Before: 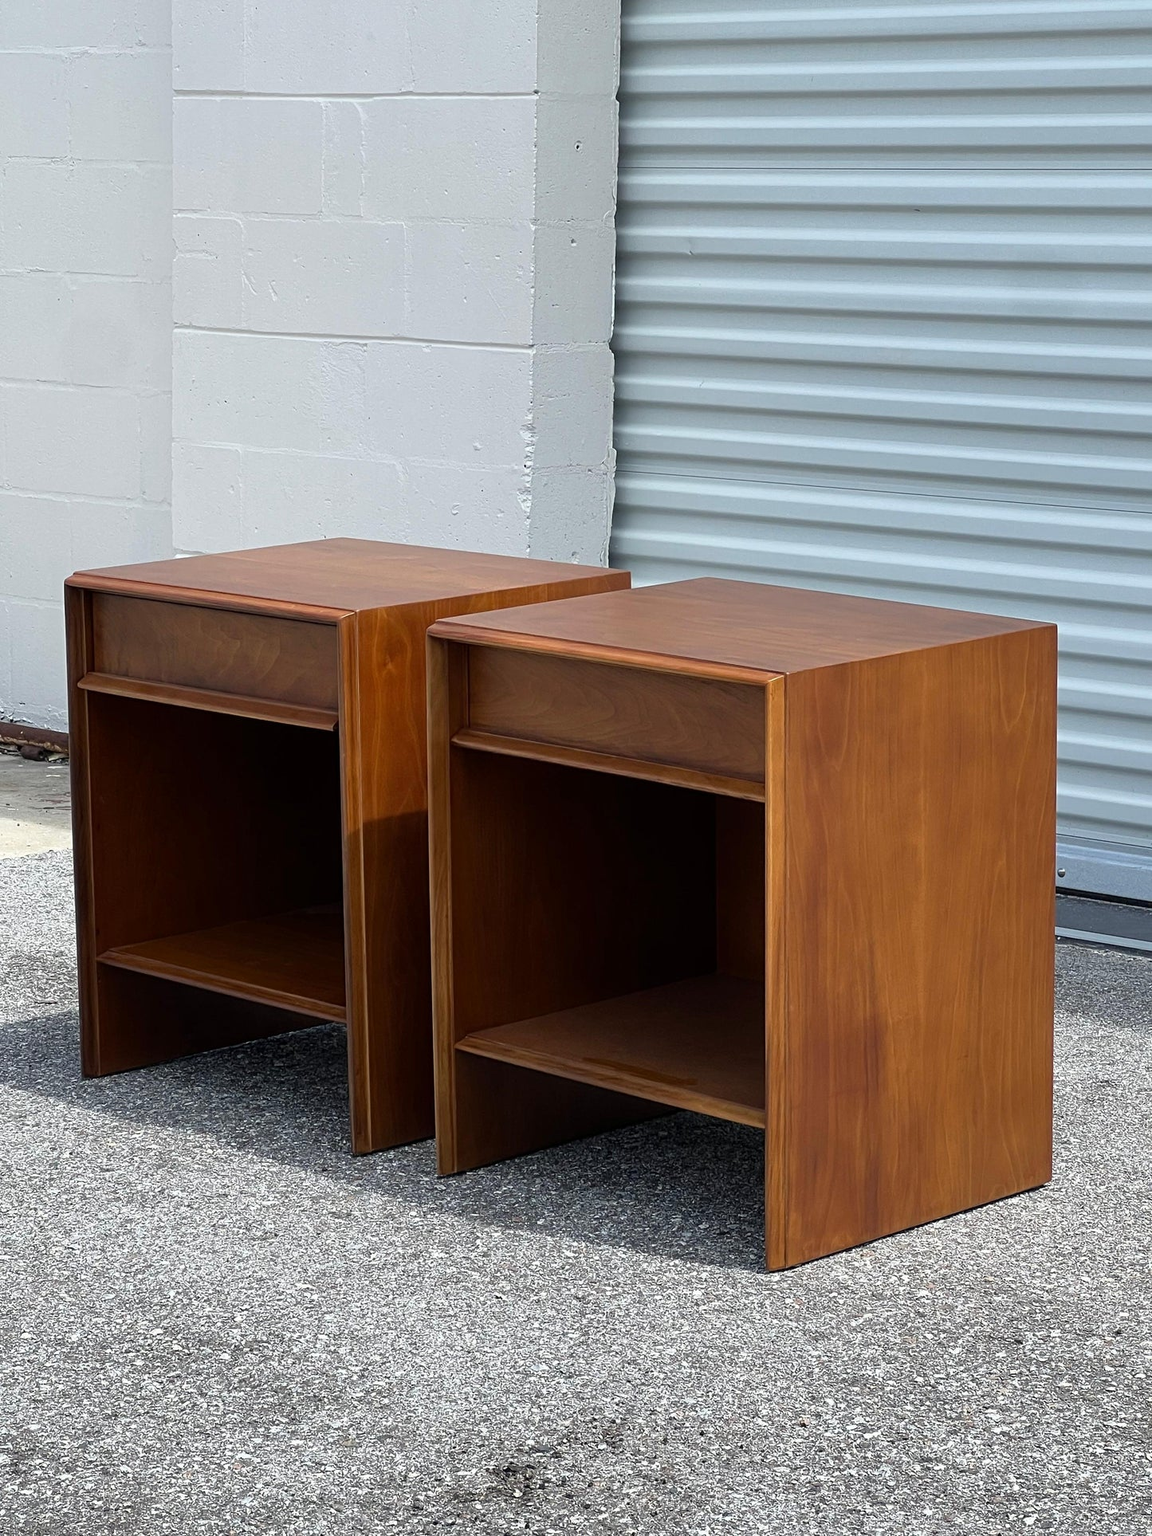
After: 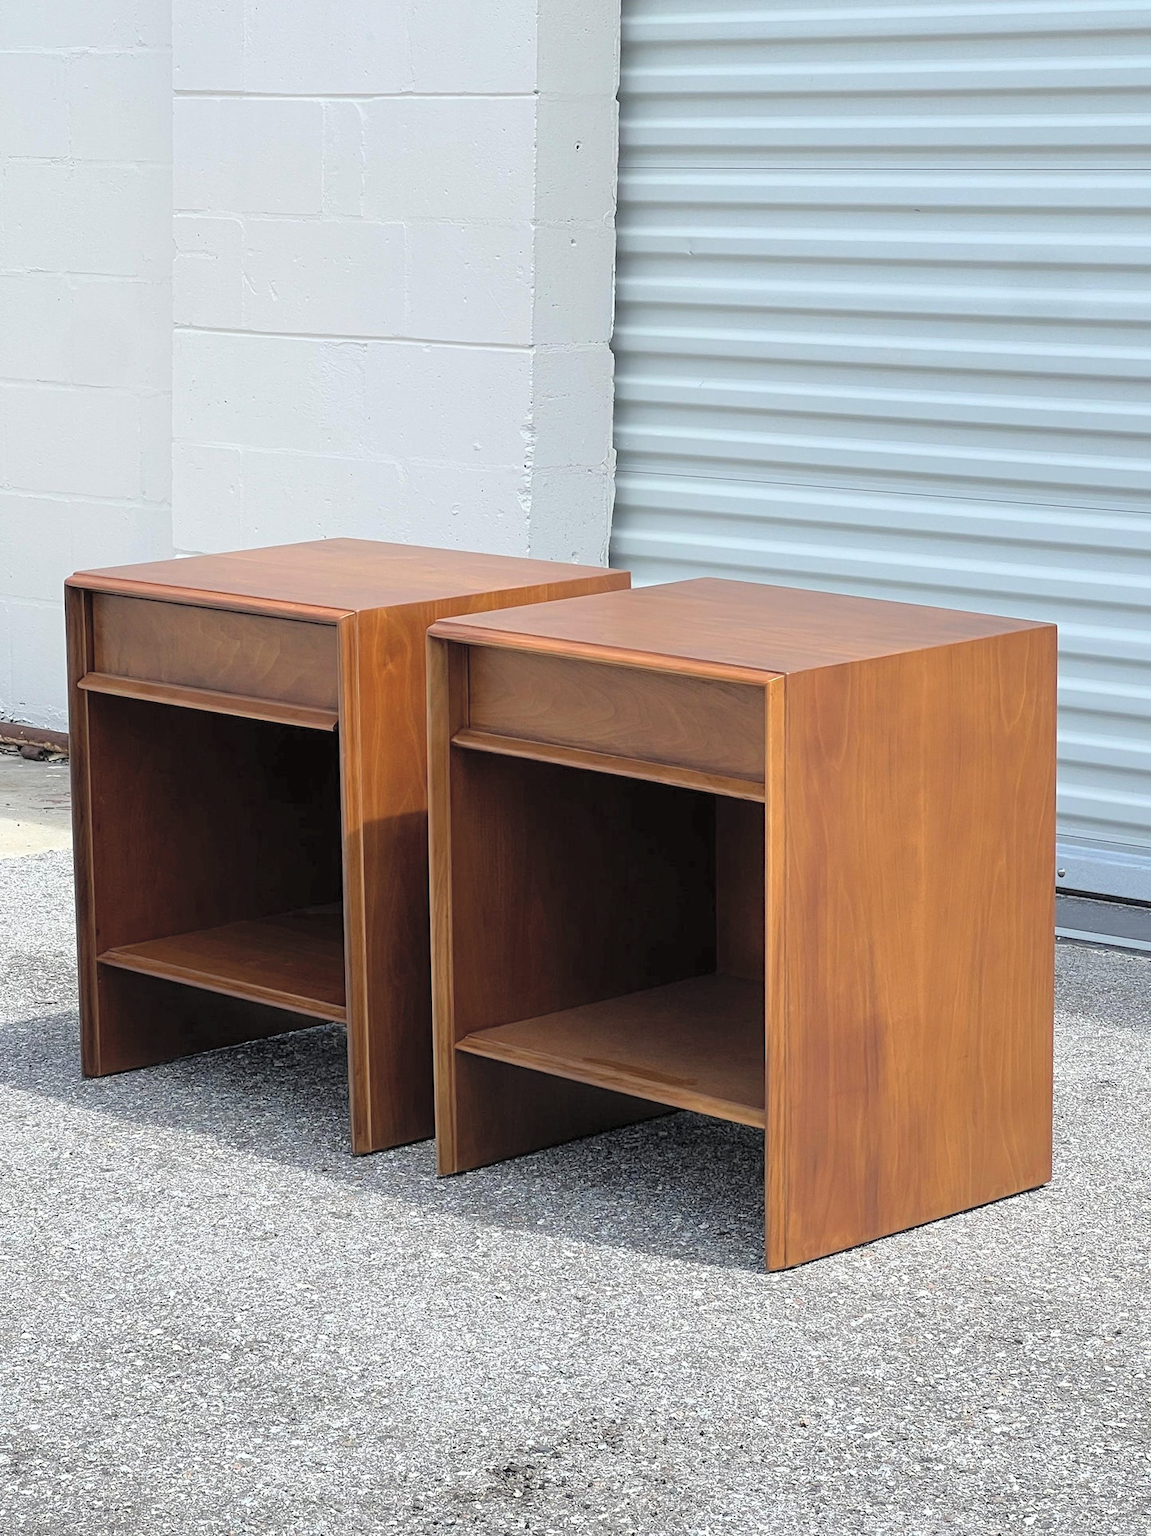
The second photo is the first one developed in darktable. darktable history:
white balance: emerald 1
contrast brightness saturation: brightness 0.28
